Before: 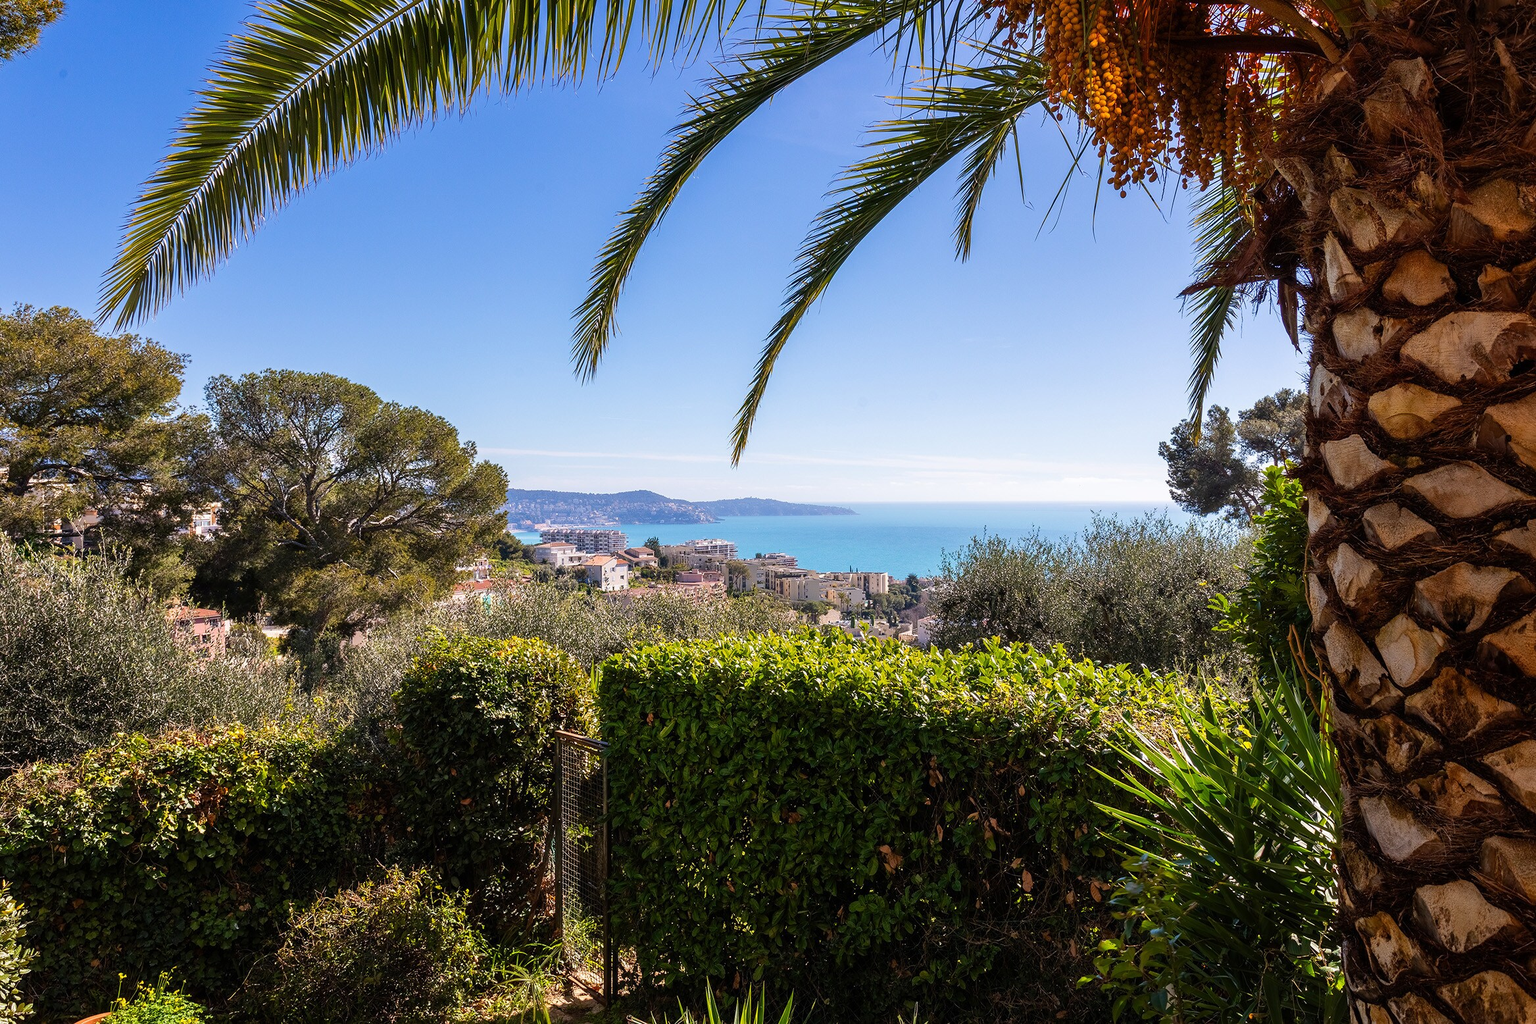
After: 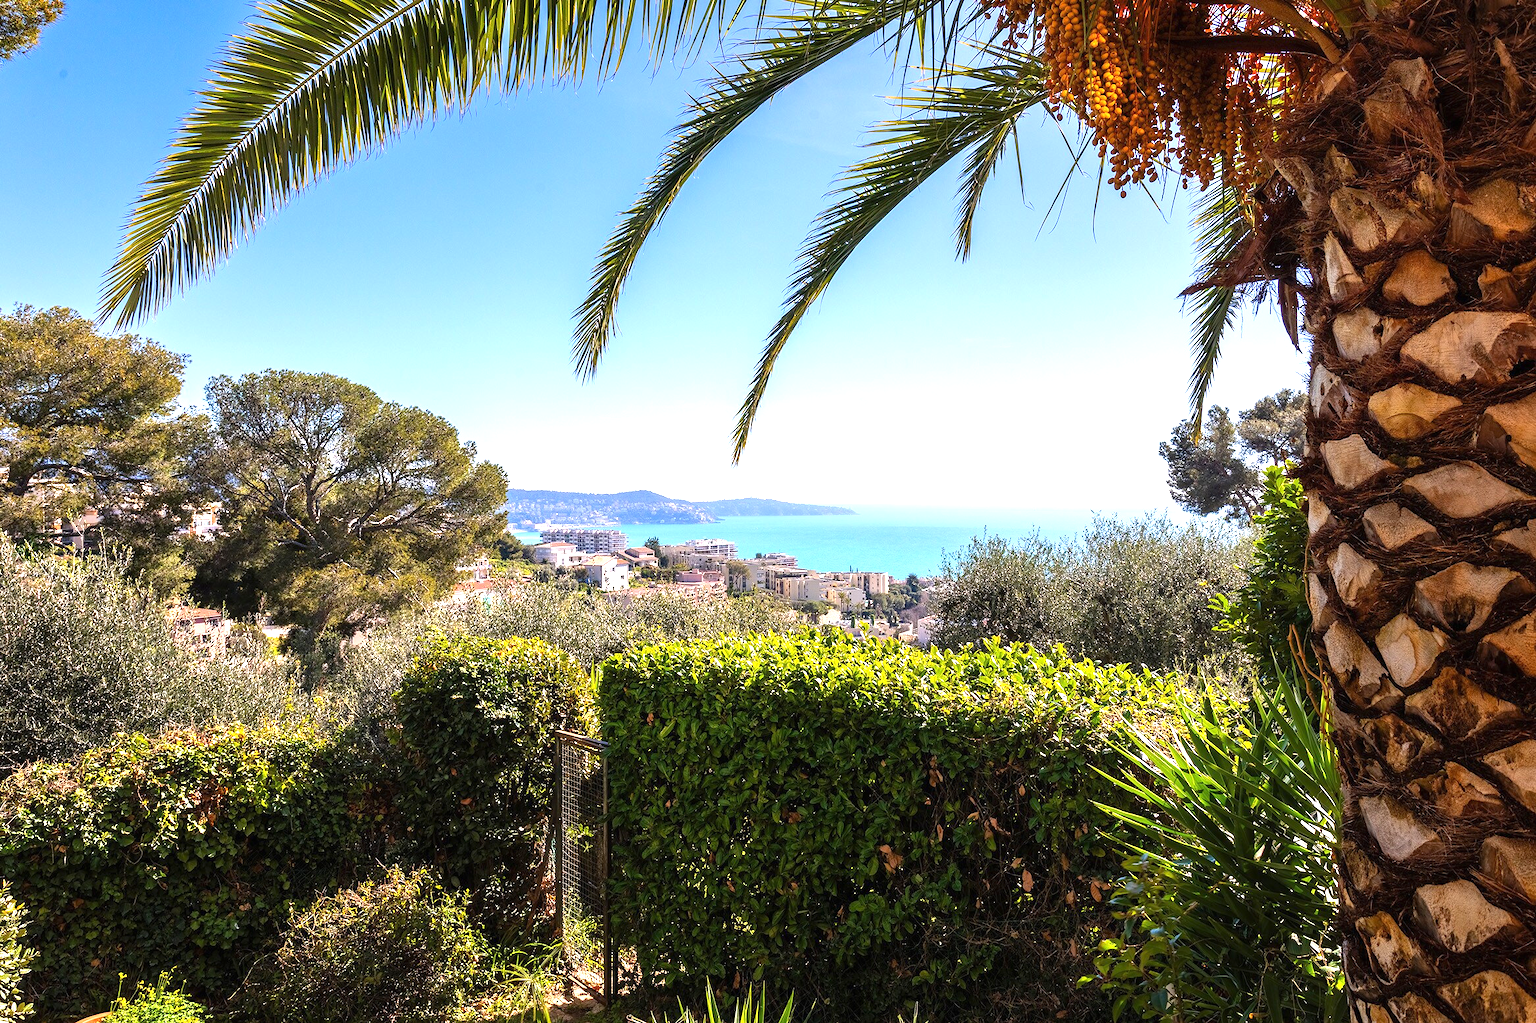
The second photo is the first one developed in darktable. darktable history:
exposure: black level correction 0, exposure 0.95 EV, compensate highlight preservation false
